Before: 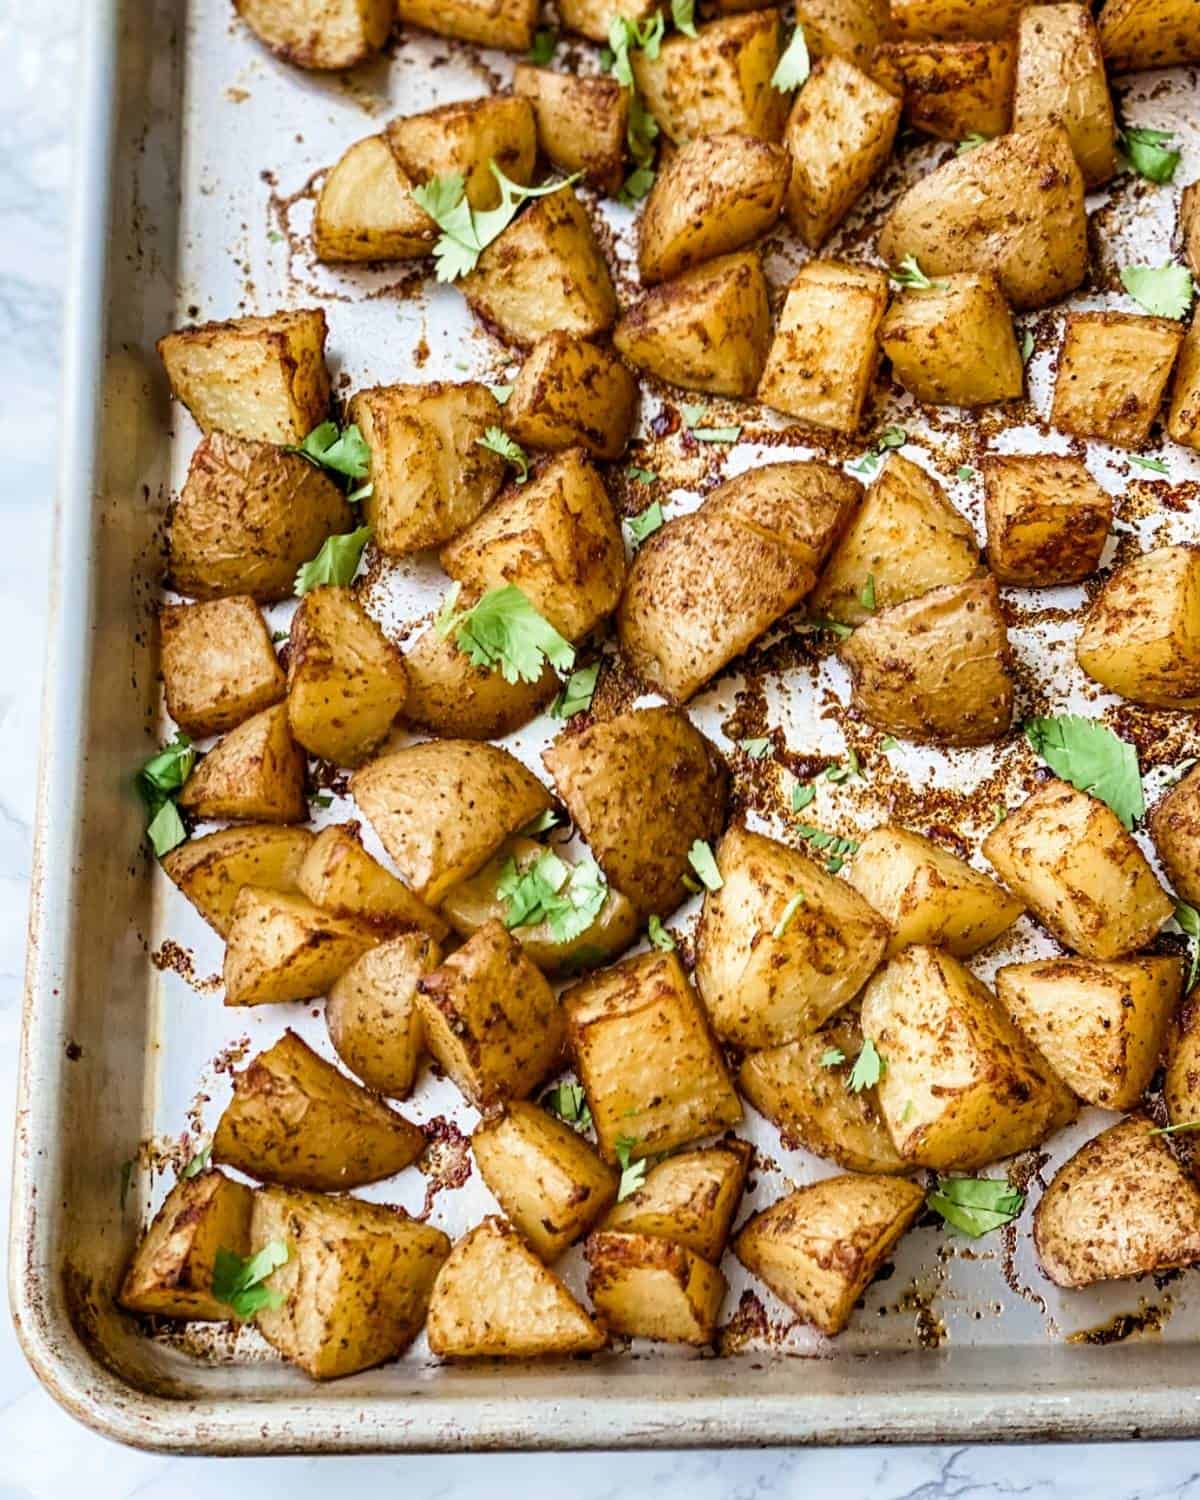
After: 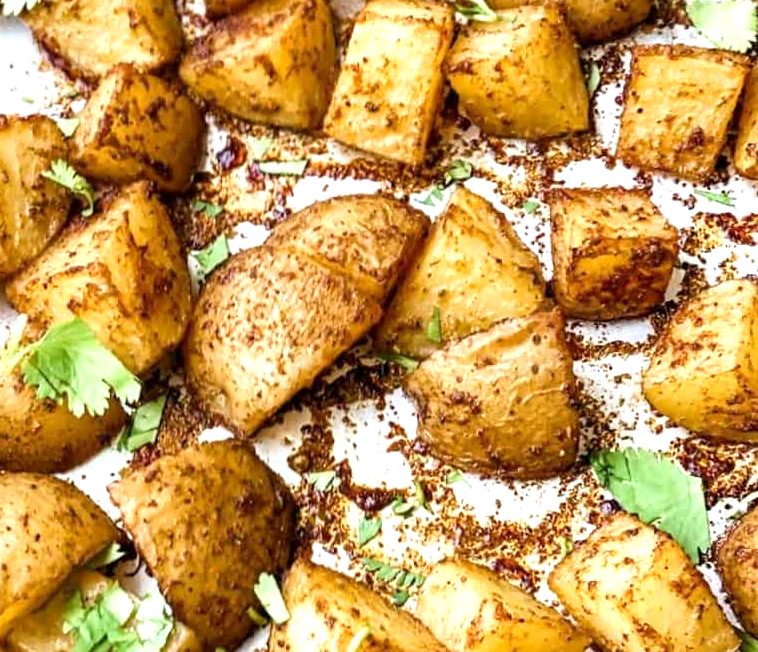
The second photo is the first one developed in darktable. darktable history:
crop: left 36.215%, top 17.802%, right 0.553%, bottom 38.718%
exposure: black level correction 0.001, exposure 0.499 EV, compensate exposure bias true, compensate highlight preservation false
